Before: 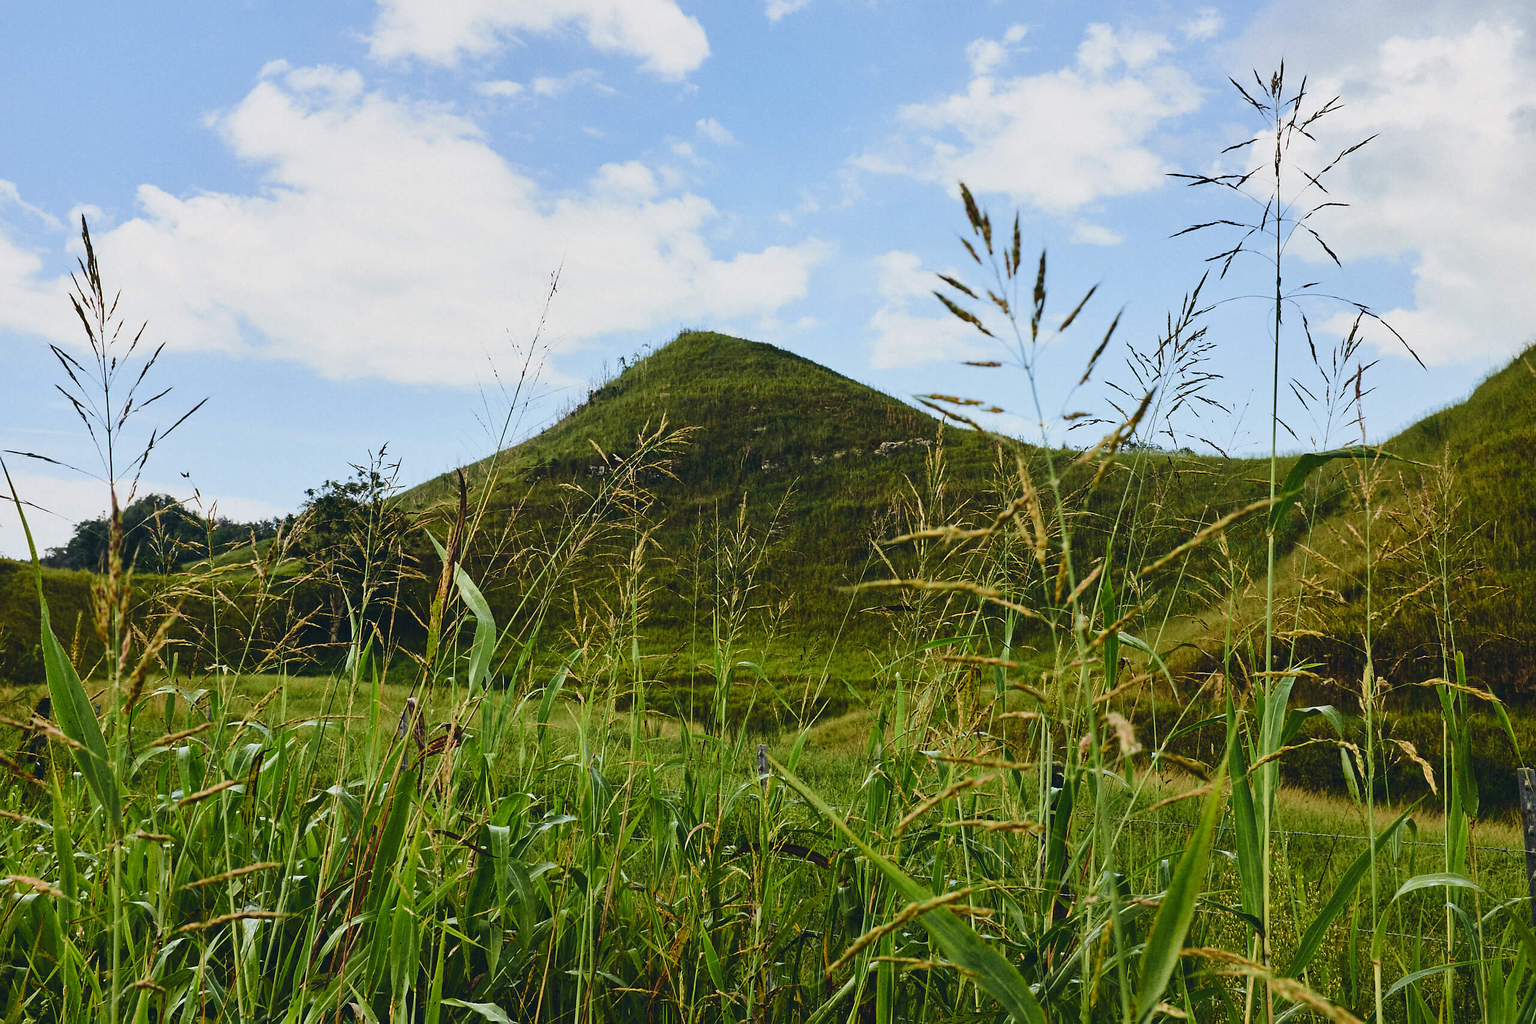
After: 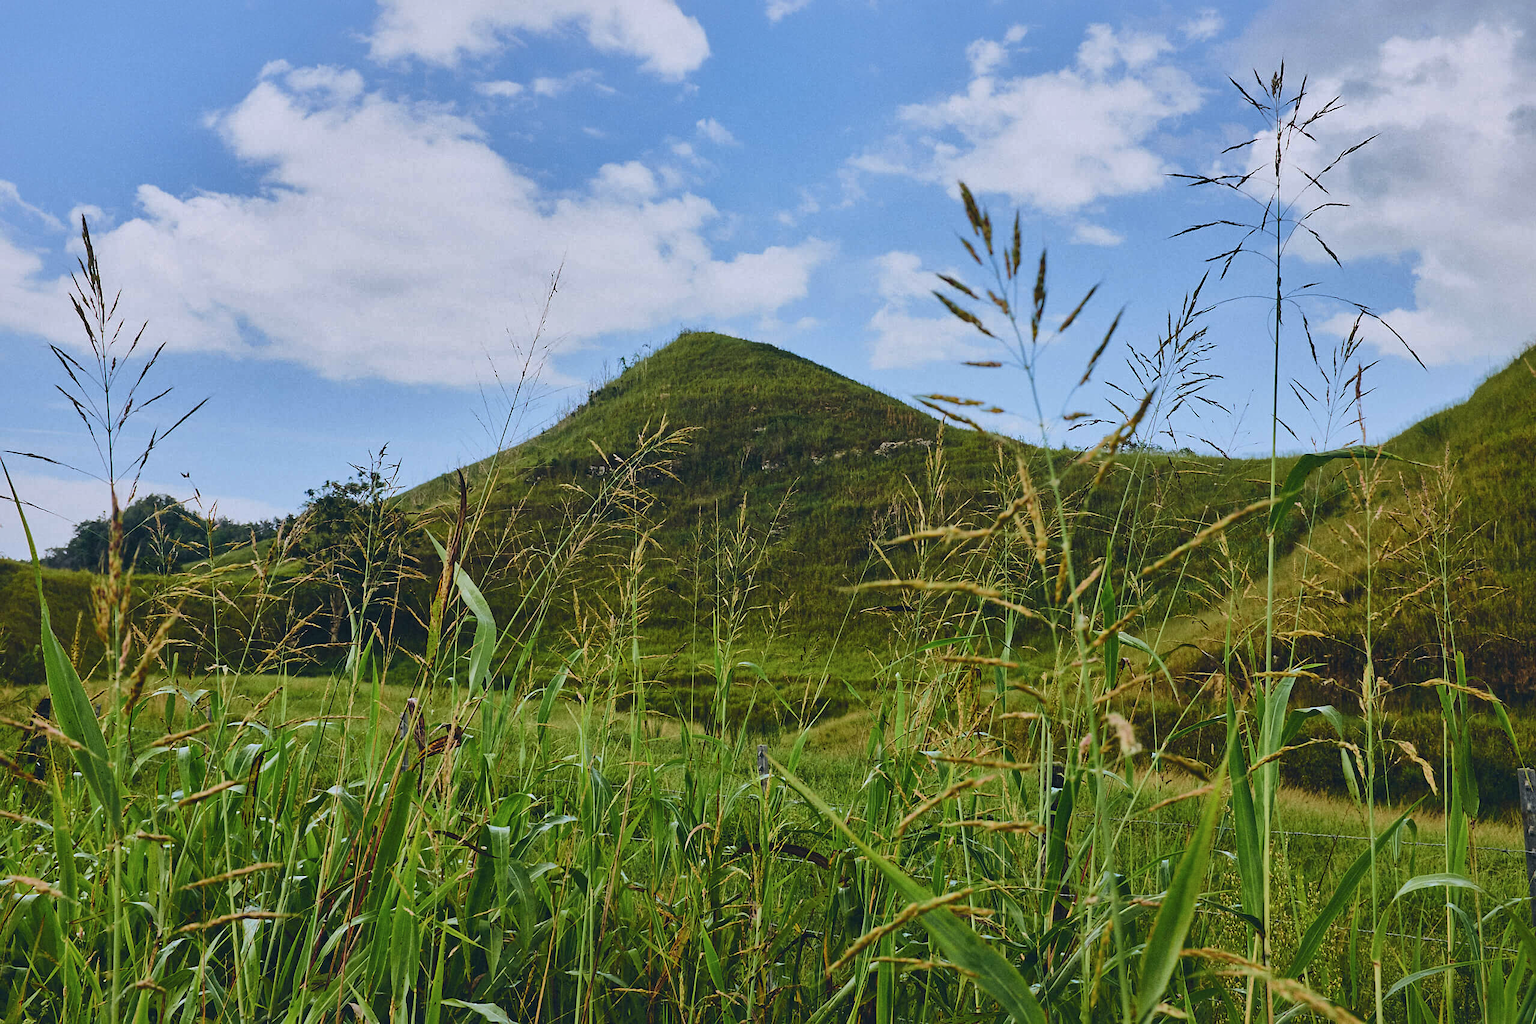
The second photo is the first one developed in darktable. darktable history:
shadows and highlights: shadows 39.97, highlights -59.77
color calibration: illuminant as shot in camera, x 0.358, y 0.373, temperature 4628.91 K, saturation algorithm version 1 (2020)
